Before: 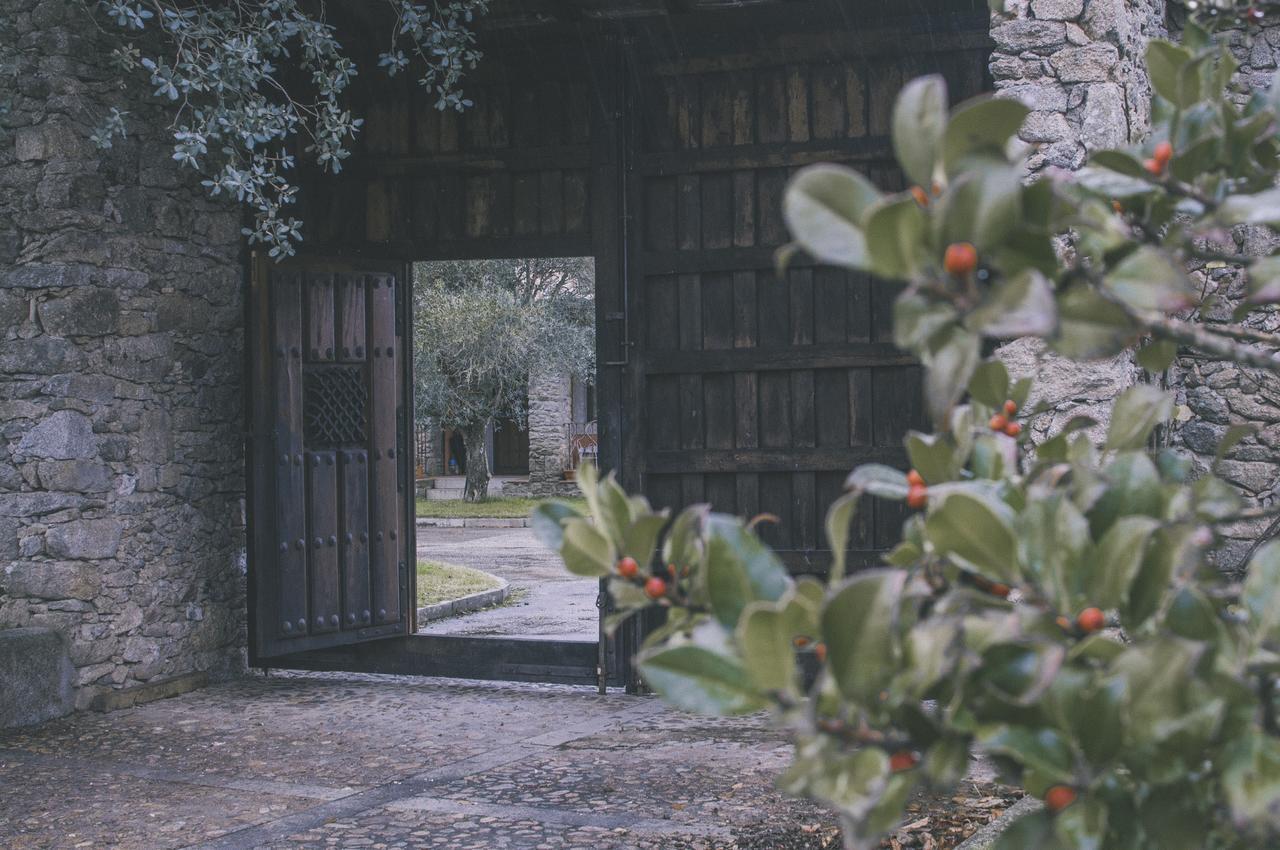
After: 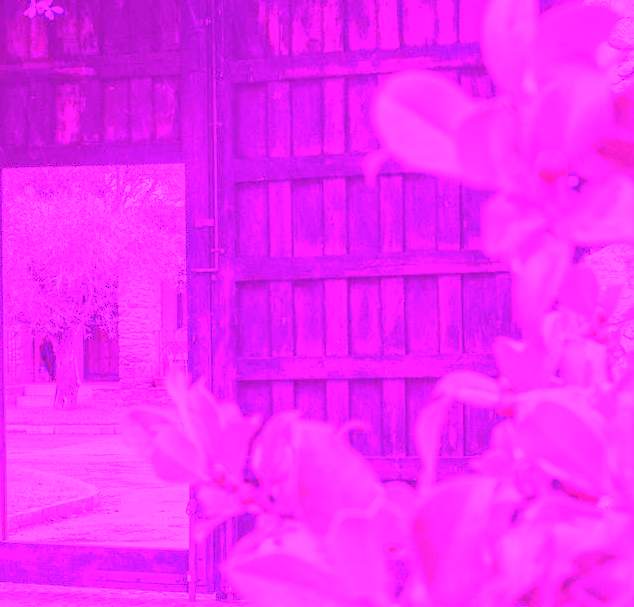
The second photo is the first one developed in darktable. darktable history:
tone equalizer: -8 EV -2 EV, -7 EV -2 EV, -6 EV -2 EV, -5 EV -2 EV, -4 EV -2 EV, -3 EV -2 EV, -2 EV -2 EV, -1 EV -1.63 EV, +0 EV -2 EV
crop: left 32.075%, top 10.976%, right 18.355%, bottom 17.596%
exposure: compensate highlight preservation false
white balance: red 8, blue 8
